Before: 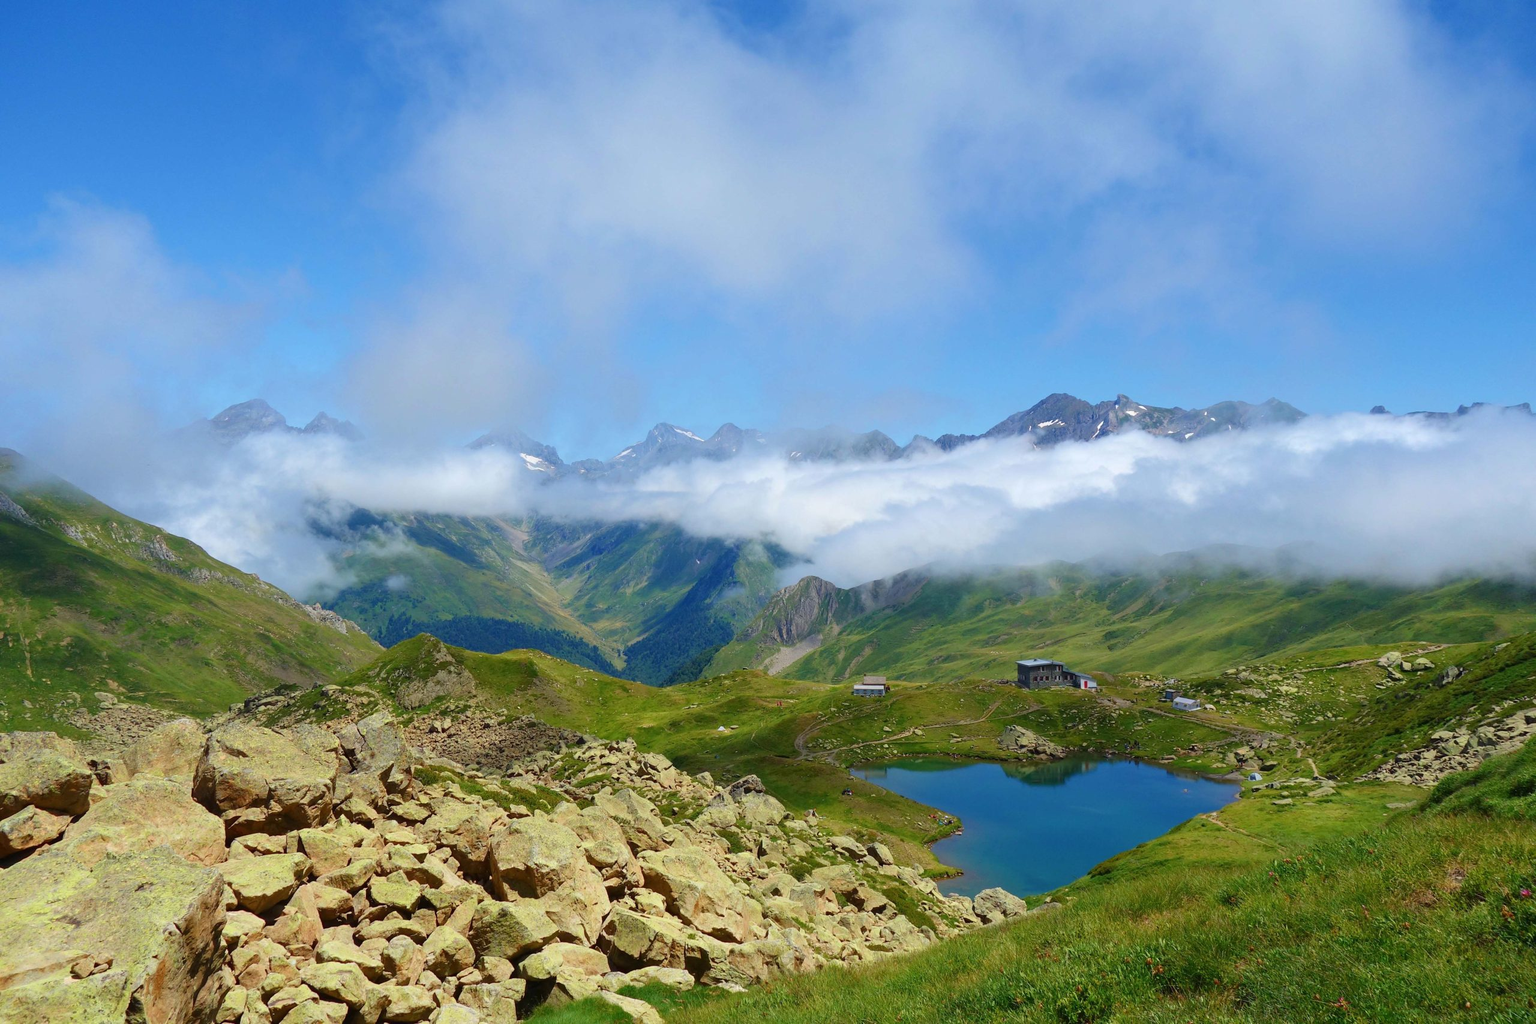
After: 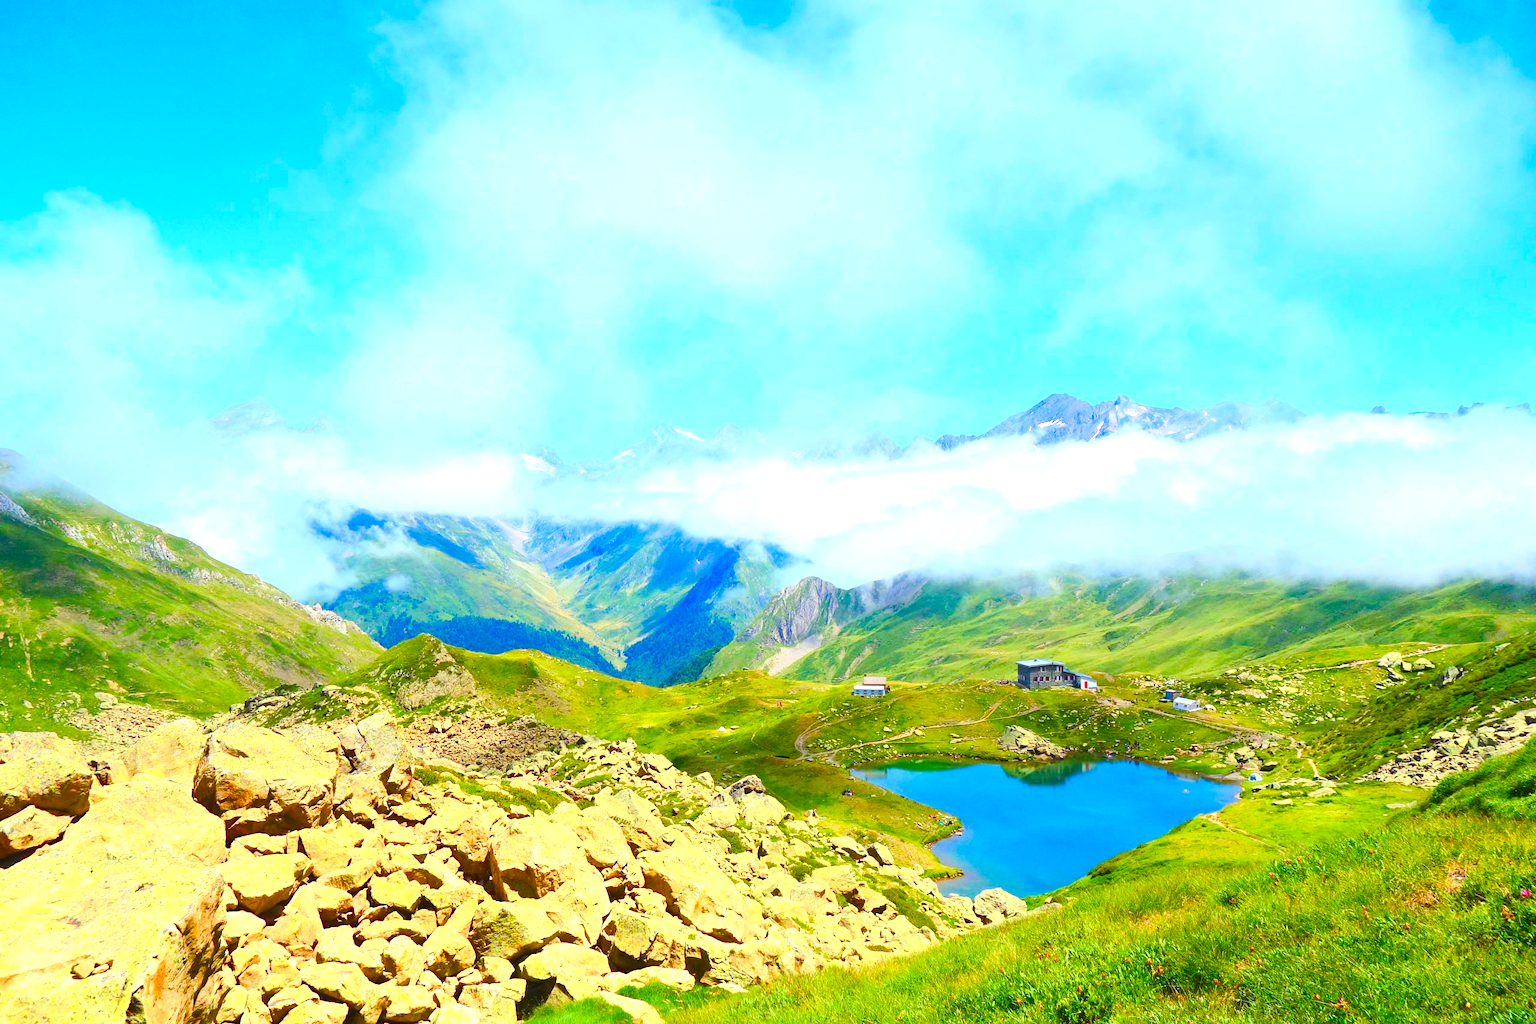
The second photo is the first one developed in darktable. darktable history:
contrast brightness saturation: contrast 0.205, brightness 0.166, saturation 0.222
exposure: black level correction 0, exposure 1.195 EV, compensate exposure bias true, compensate highlight preservation false
color balance rgb: perceptual saturation grading › global saturation 20%, perceptual saturation grading › highlights -24.74%, perceptual saturation grading › shadows 49.828%, global vibrance 23.76%
